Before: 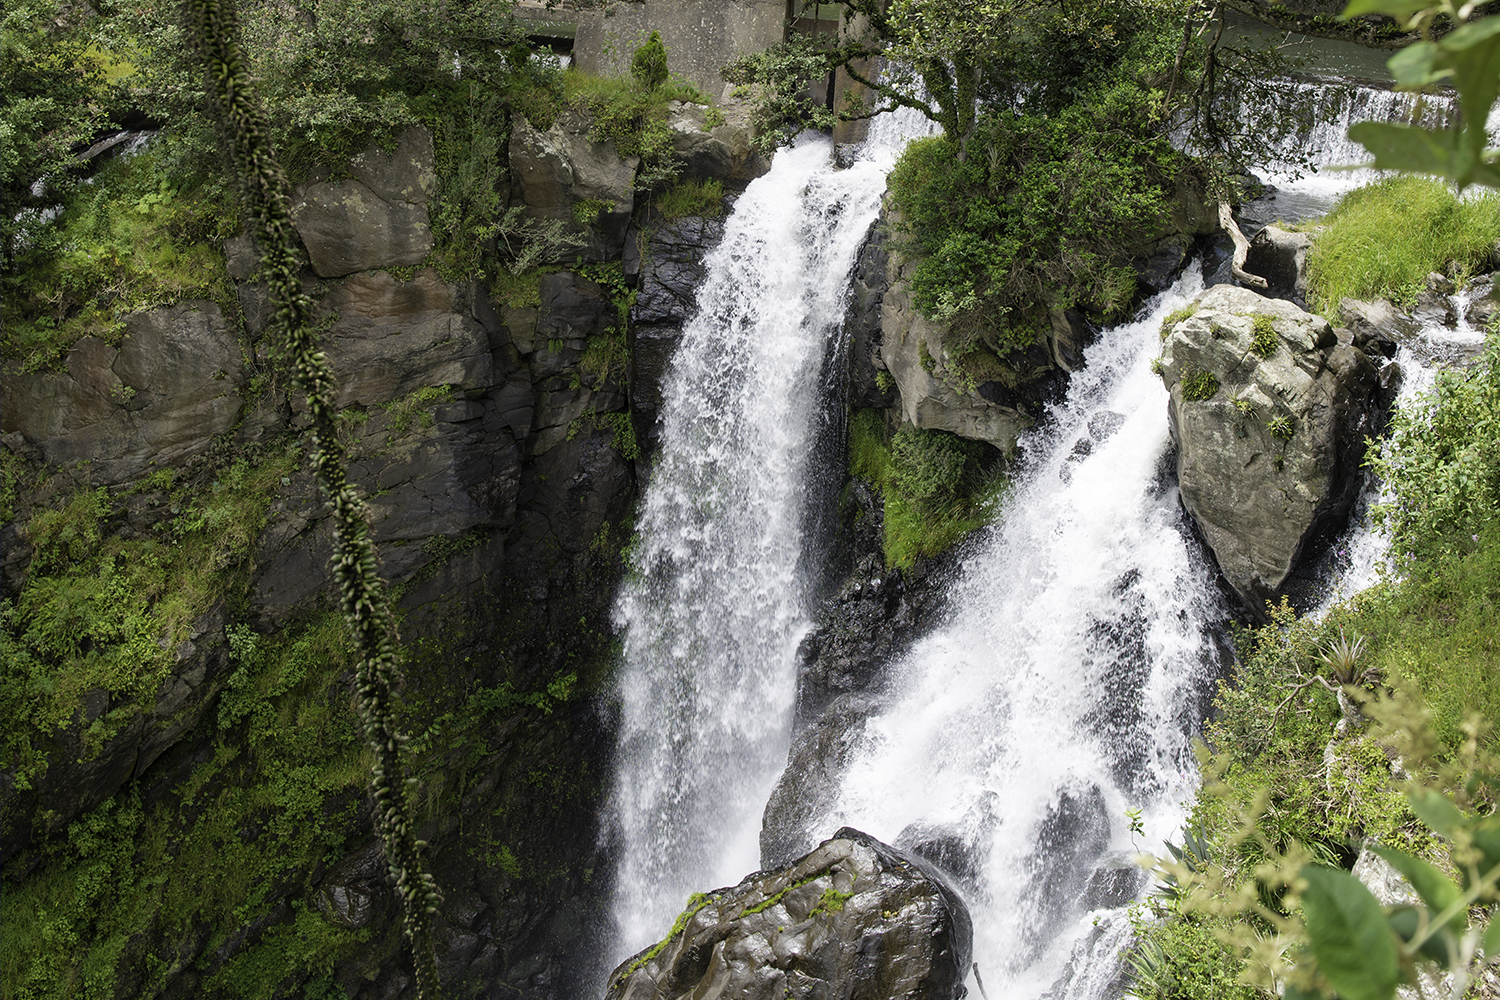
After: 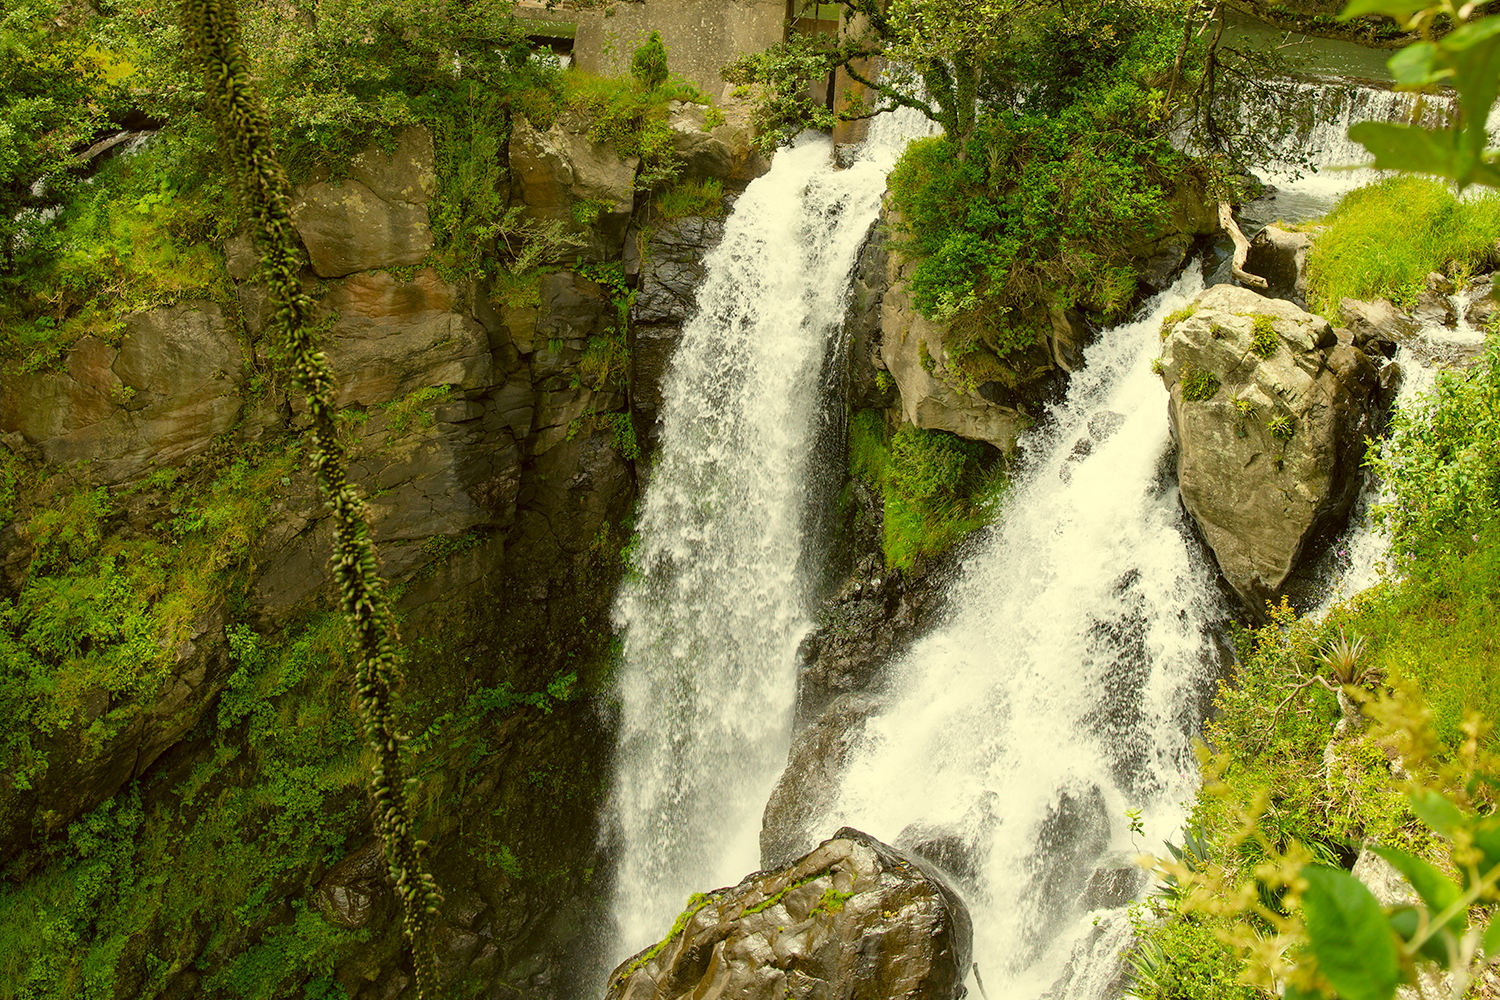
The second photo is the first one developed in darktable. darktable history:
color correction: highlights a* 0.162, highlights b* 29.53, shadows a* -0.162, shadows b* 21.09
white balance: red 0.976, blue 1.04
color balance rgb: perceptual saturation grading › global saturation 10%, global vibrance 10%
